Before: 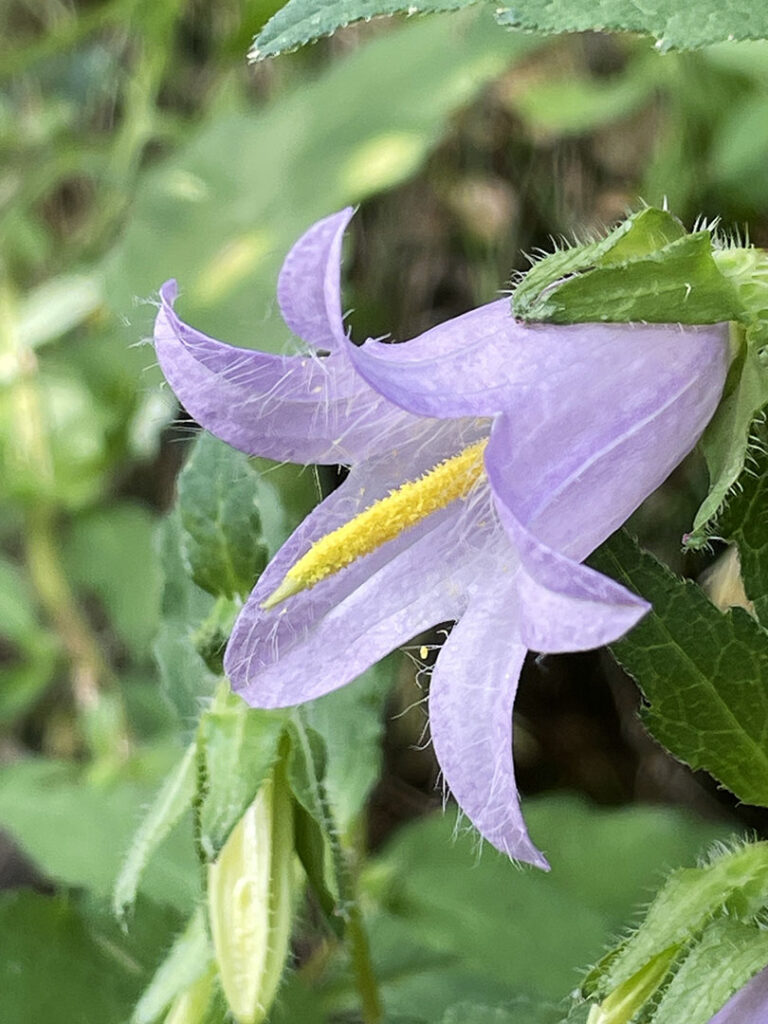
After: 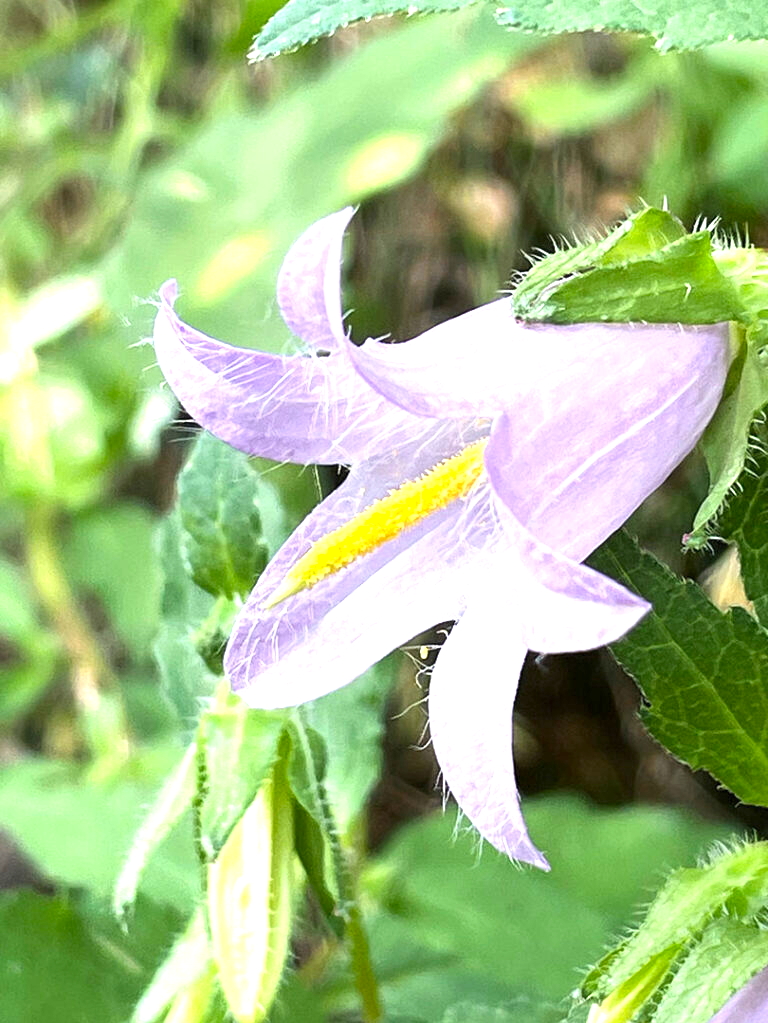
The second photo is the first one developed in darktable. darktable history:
crop: bottom 0.051%
exposure: black level correction 0, exposure 1 EV, compensate exposure bias true, compensate highlight preservation false
local contrast: mode bilateral grid, contrast 100, coarseness 99, detail 108%, midtone range 0.2
color zones: curves: ch1 [(0, 0.525) (0.143, 0.556) (0.286, 0.52) (0.429, 0.5) (0.571, 0.5) (0.714, 0.5) (0.857, 0.503) (1, 0.525)]
